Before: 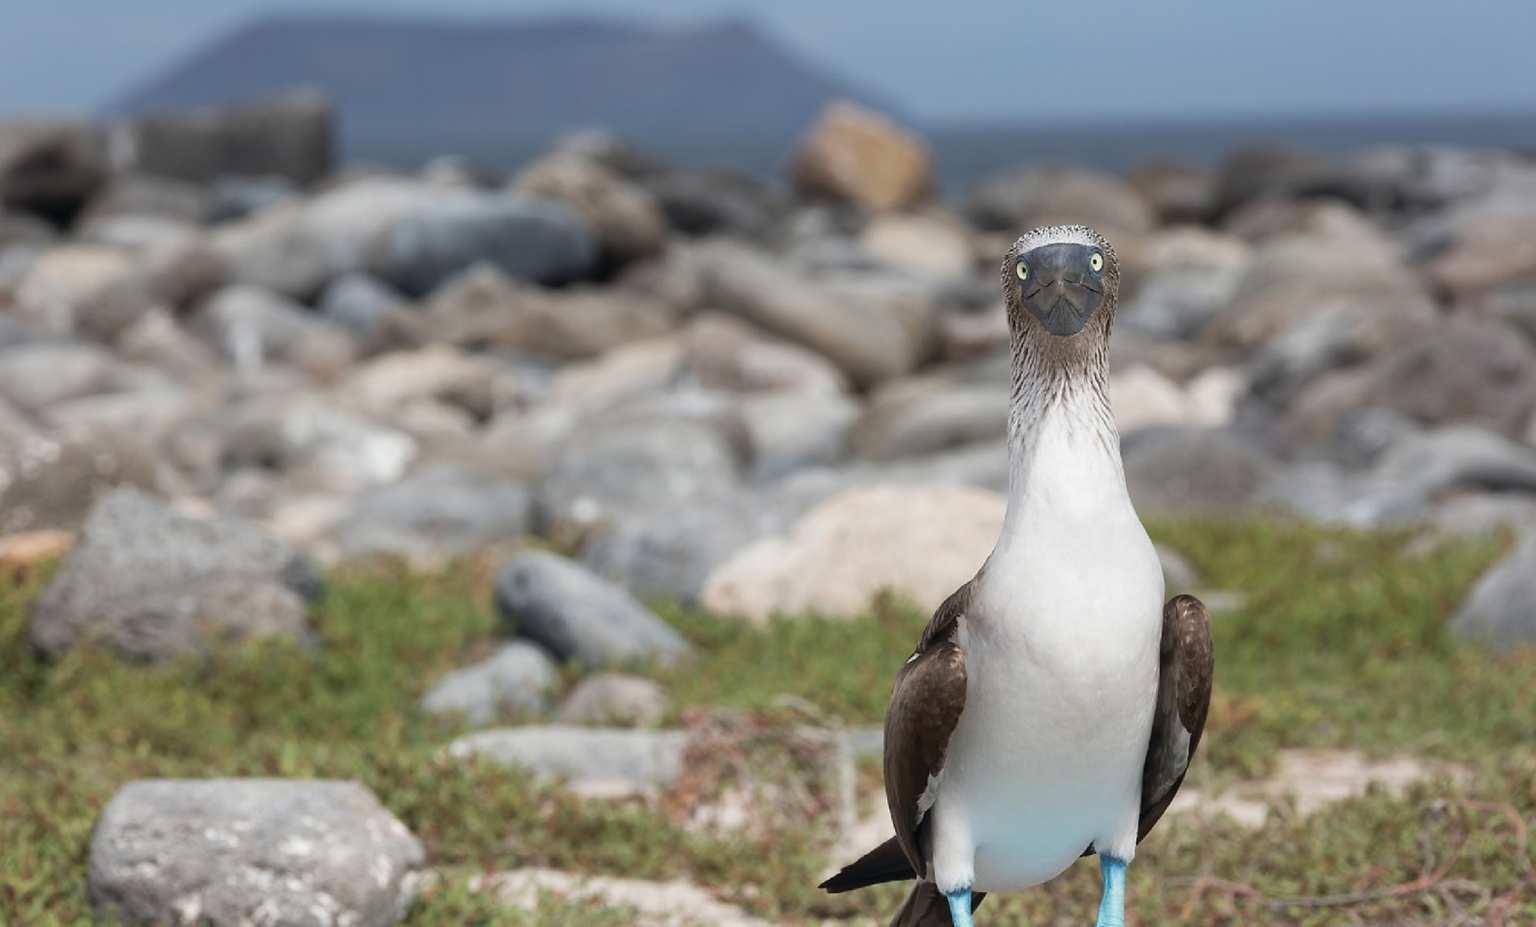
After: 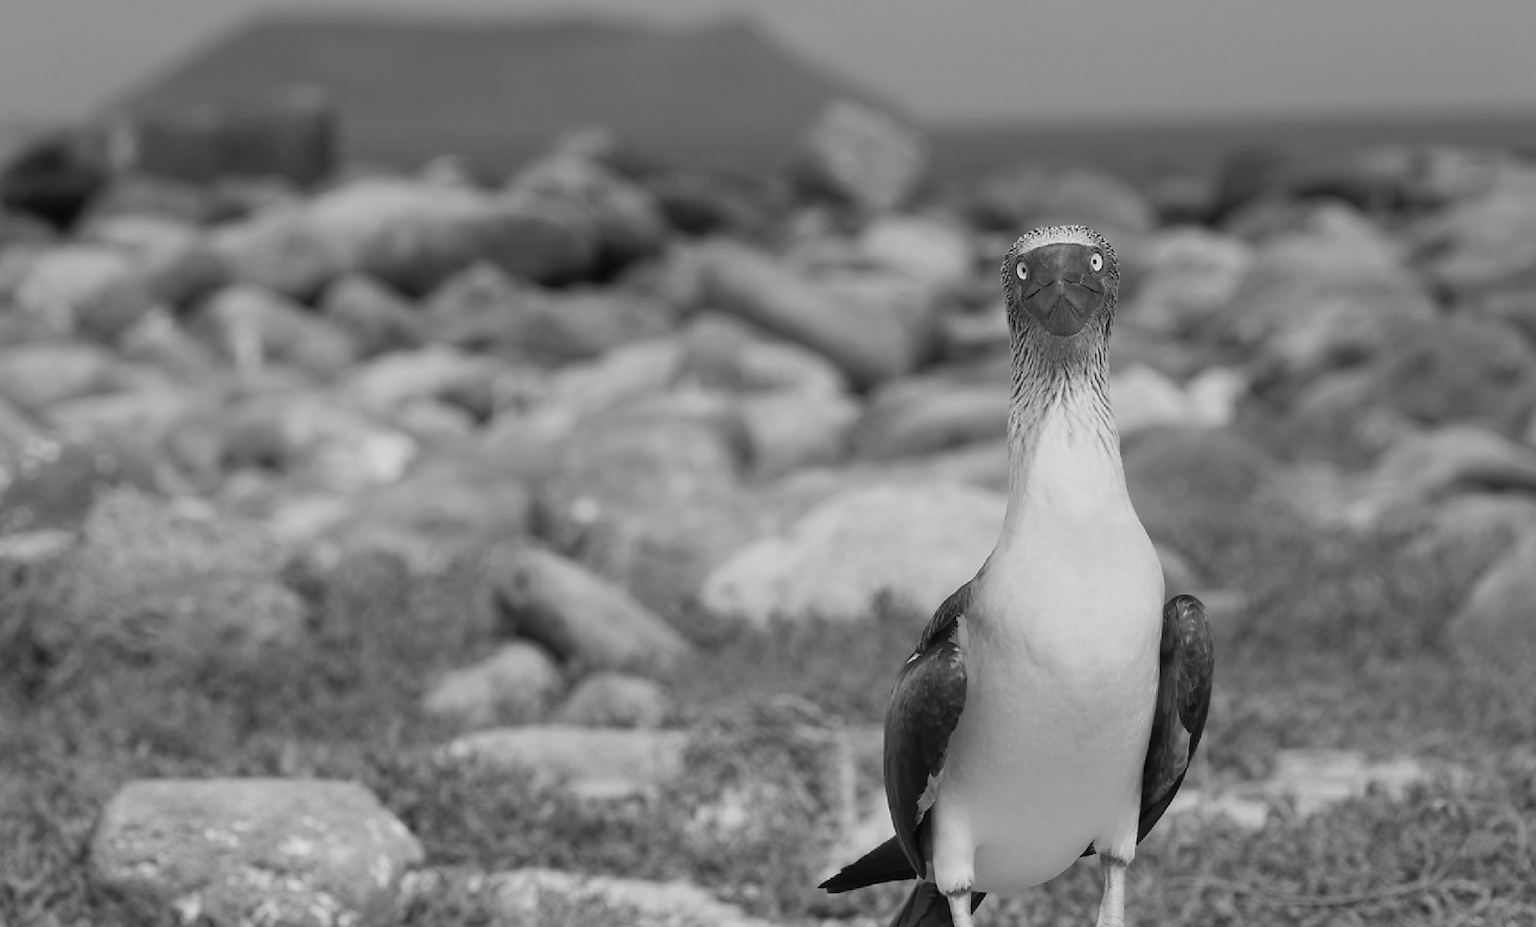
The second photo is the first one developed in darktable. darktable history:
exposure: exposure -0.242 EV, compensate highlight preservation false
tone equalizer: -8 EV -0.002 EV, -7 EV 0.005 EV, -6 EV -0.009 EV, -5 EV 0.011 EV, -4 EV -0.012 EV, -3 EV 0.007 EV, -2 EV -0.062 EV, -1 EV -0.293 EV, +0 EV -0.582 EV, smoothing diameter 2%, edges refinement/feathering 20, mask exposure compensation -1.57 EV, filter diffusion 5
monochrome: on, module defaults
